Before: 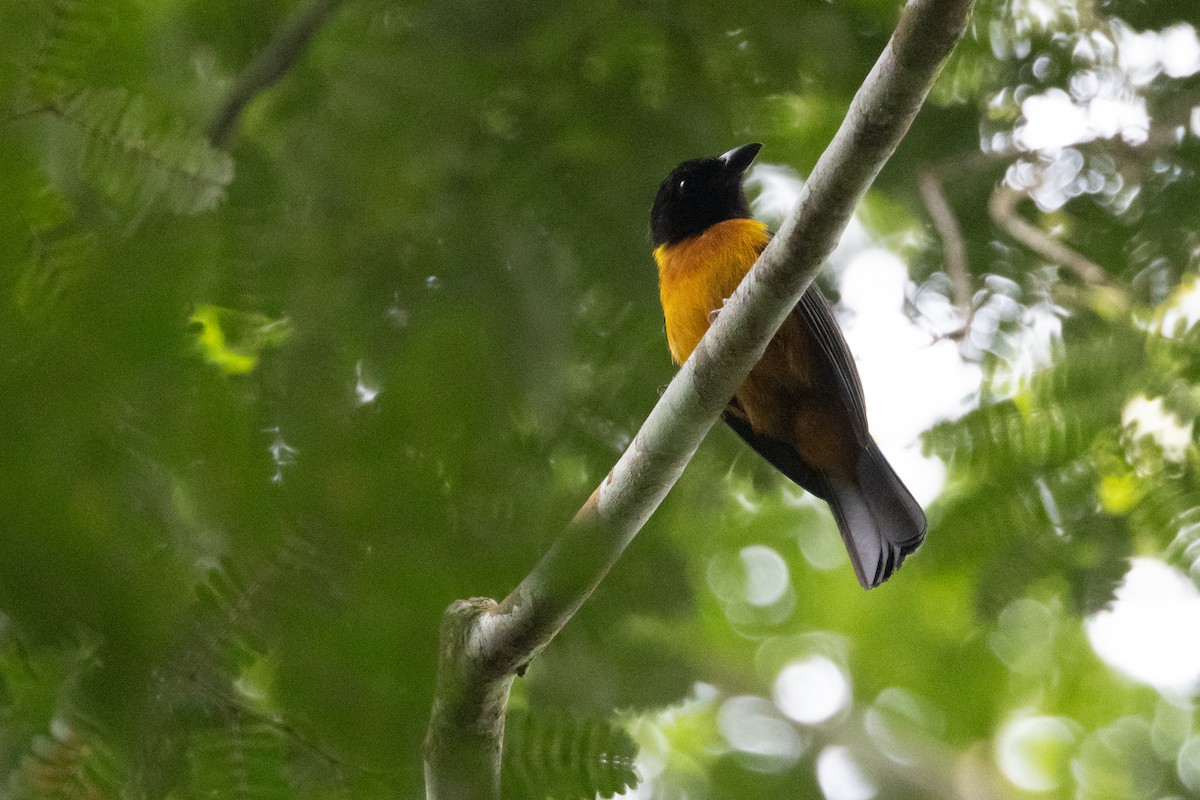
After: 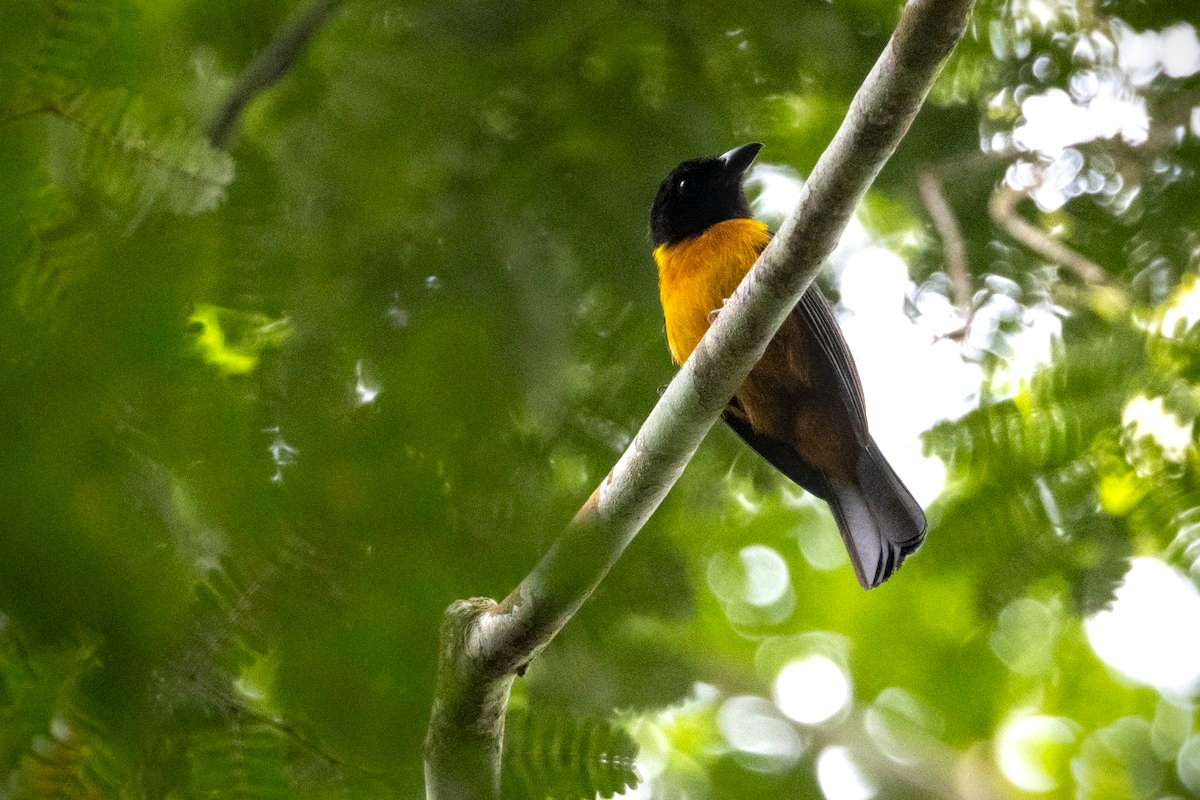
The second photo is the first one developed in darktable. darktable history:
vignetting: fall-off start 88.52%, fall-off radius 44.59%, saturation 0.38, width/height ratio 1.167
local contrast: on, module defaults
tone equalizer: -8 EV -0.425 EV, -7 EV -0.393 EV, -6 EV -0.365 EV, -5 EV -0.206 EV, -3 EV 0.193 EV, -2 EV 0.309 EV, -1 EV 0.372 EV, +0 EV 0.432 EV
color balance rgb: linear chroma grading › global chroma 8.782%, perceptual saturation grading › global saturation 0.779%, global vibrance 20%
